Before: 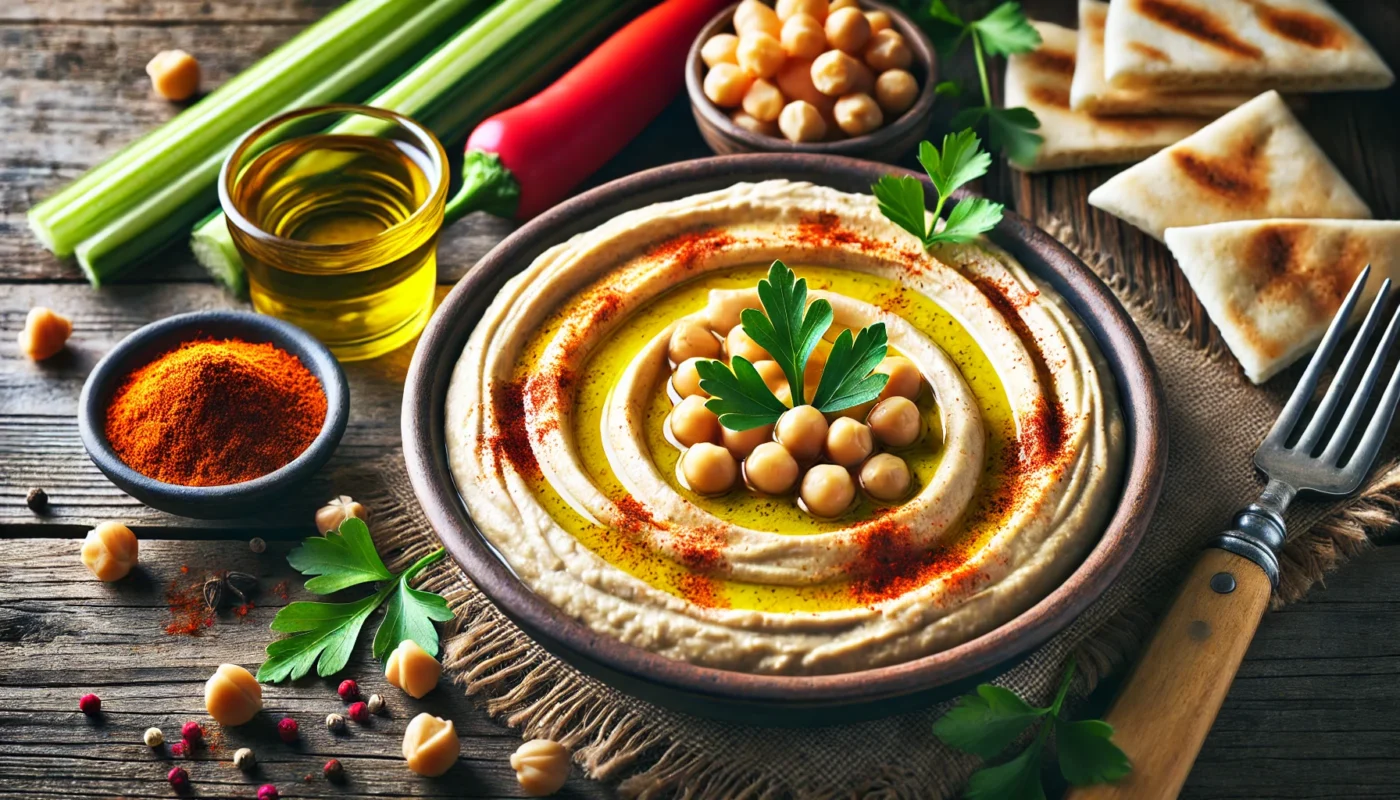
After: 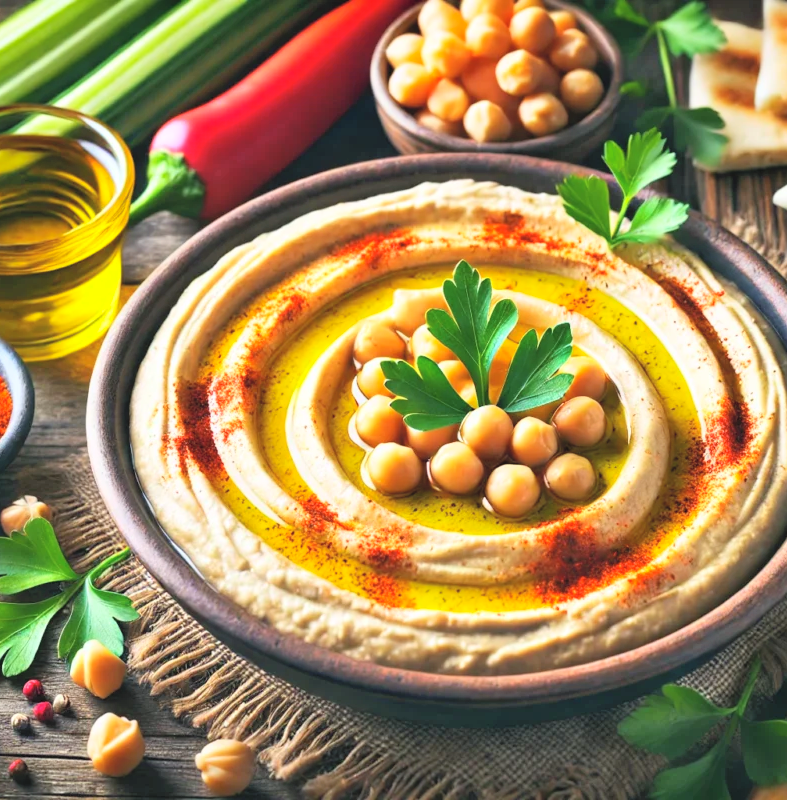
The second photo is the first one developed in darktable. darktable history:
crop and rotate: left 22.516%, right 21.234%
contrast brightness saturation: contrast 0.1, brightness 0.3, saturation 0.14
color zones: curves: ch1 [(0, 0.513) (0.143, 0.524) (0.286, 0.511) (0.429, 0.506) (0.571, 0.503) (0.714, 0.503) (0.857, 0.508) (1, 0.513)]
